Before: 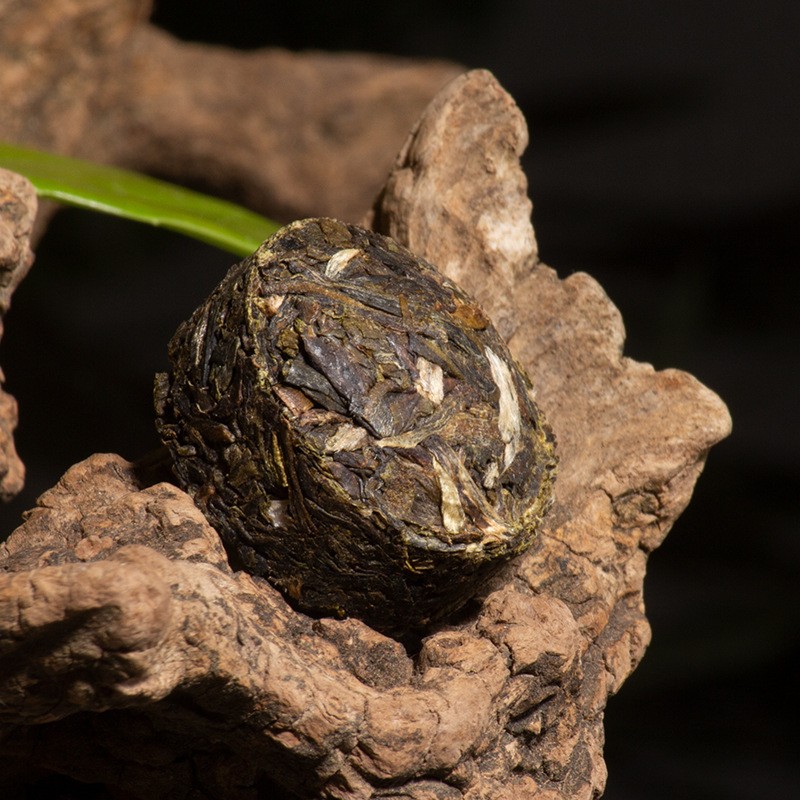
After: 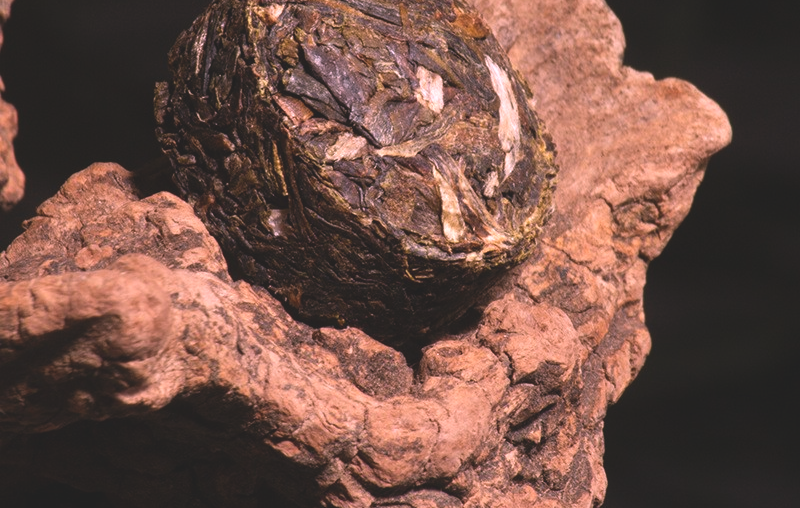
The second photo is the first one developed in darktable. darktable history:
exposure: black level correction -0.015, compensate highlight preservation false
crop and rotate: top 36.435%
white balance: red 1.188, blue 1.11
